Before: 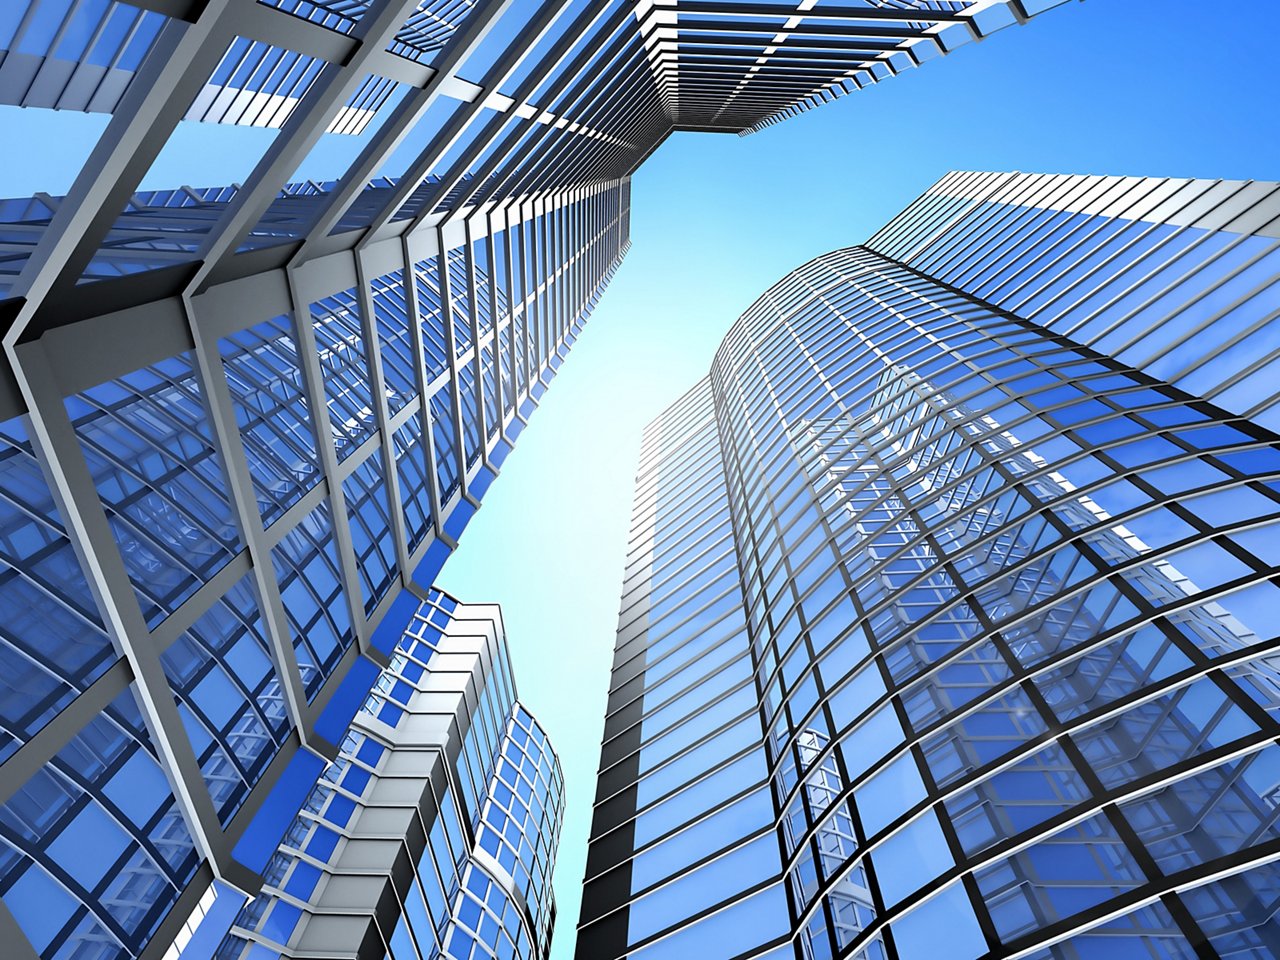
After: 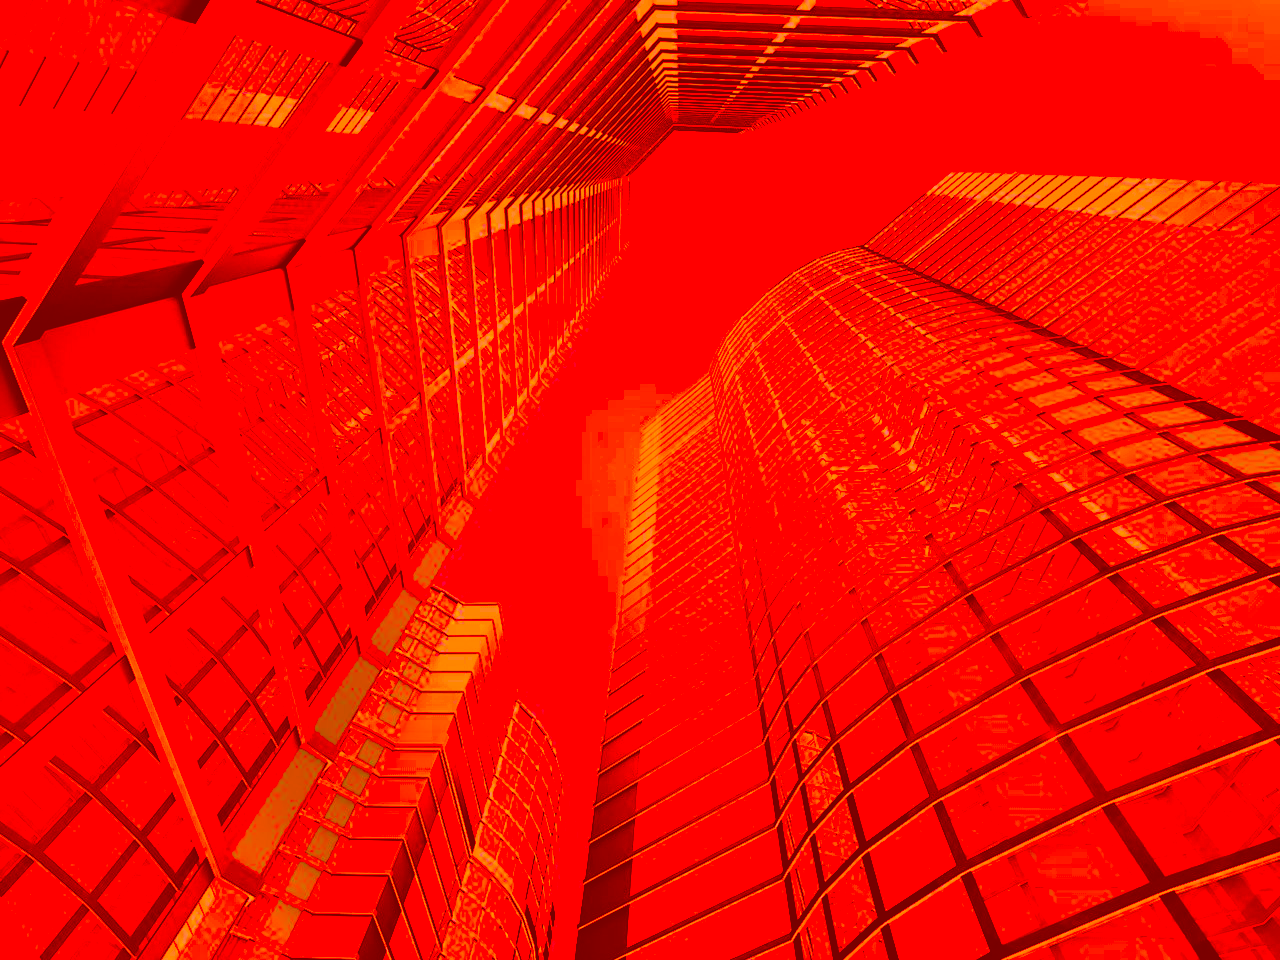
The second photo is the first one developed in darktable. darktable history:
tone equalizer: -8 EV -0.731 EV, -7 EV -0.665 EV, -6 EV -0.599 EV, -5 EV -0.397 EV, -3 EV 0.391 EV, -2 EV 0.6 EV, -1 EV 0.699 EV, +0 EV 0.755 EV
color correction: highlights a* -38.9, highlights b* -39.35, shadows a* -39.21, shadows b* -39.59, saturation -2.98
tone curve: curves: ch0 [(0, 0) (0.035, 0.017) (0.131, 0.108) (0.279, 0.279) (0.476, 0.554) (0.617, 0.693) (0.704, 0.77) (0.801, 0.854) (0.895, 0.927) (1, 0.976)]; ch1 [(0, 0) (0.318, 0.278) (0.444, 0.427) (0.493, 0.488) (0.508, 0.502) (0.534, 0.526) (0.562, 0.555) (0.645, 0.648) (0.746, 0.764) (1, 1)]; ch2 [(0, 0) (0.316, 0.292) (0.381, 0.37) (0.423, 0.448) (0.476, 0.482) (0.502, 0.495) (0.522, 0.518) (0.533, 0.532) (0.593, 0.622) (0.634, 0.663) (0.7, 0.7) (0.861, 0.808) (1, 0.951)]
